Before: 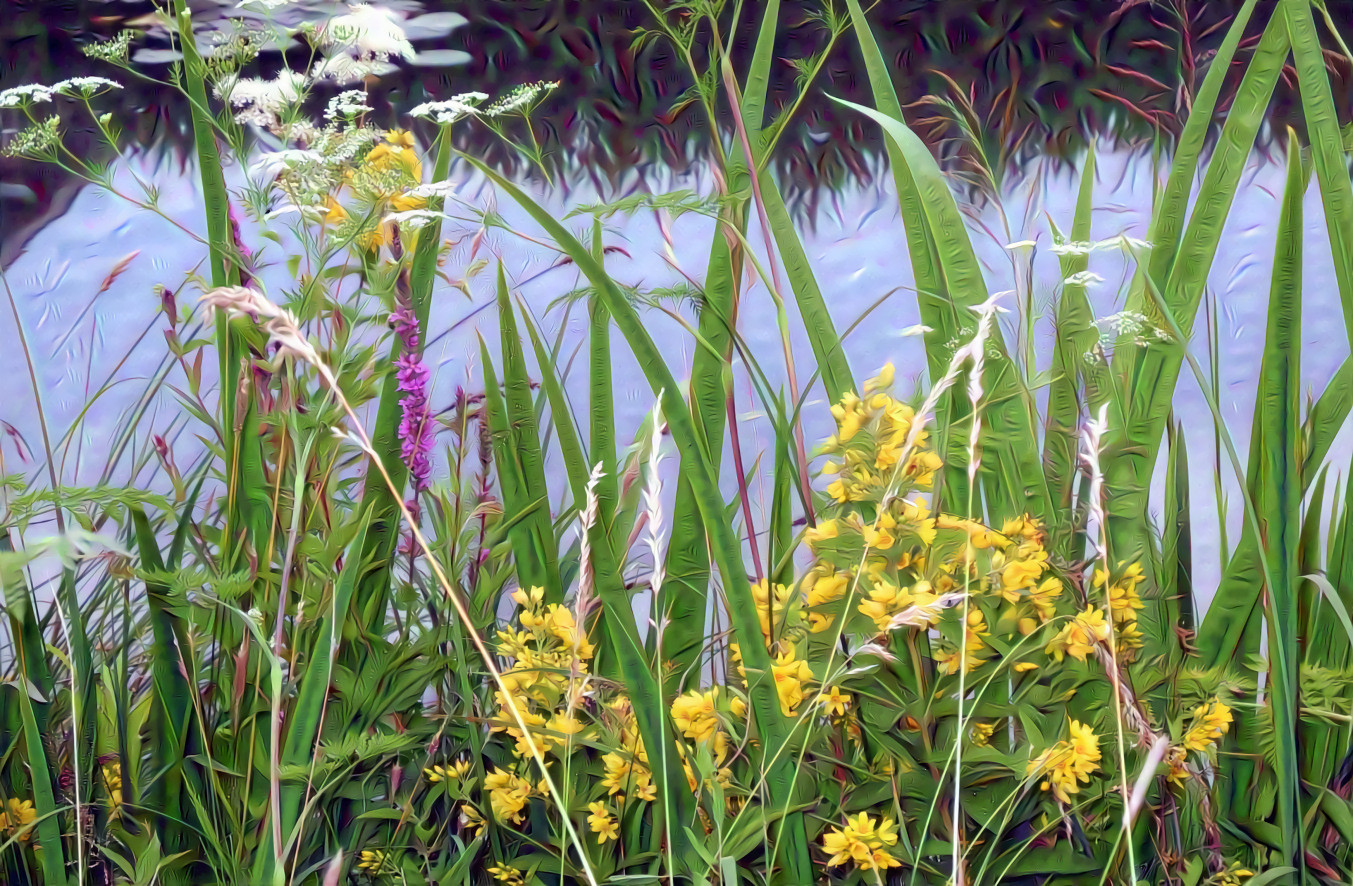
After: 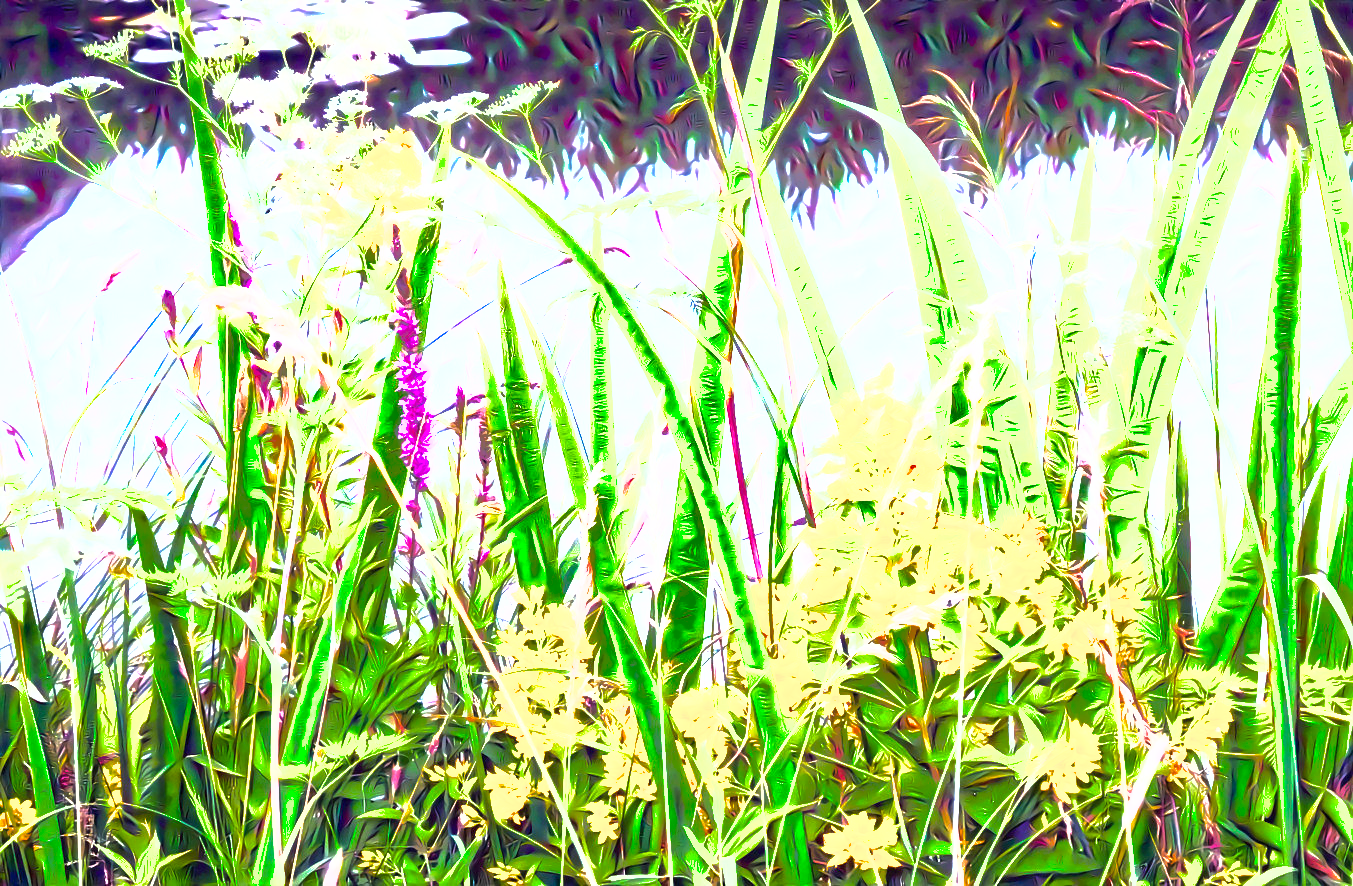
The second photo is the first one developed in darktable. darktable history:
shadows and highlights: shadows 39.58, highlights -59.75
exposure: black level correction 0, exposure 1.001 EV, compensate highlight preservation false
color balance rgb: perceptual saturation grading › global saturation 0.794%, perceptual brilliance grading › highlights 46.961%, perceptual brilliance grading › mid-tones 22.58%, perceptual brilliance grading › shadows -5.613%, global vibrance 44.845%
